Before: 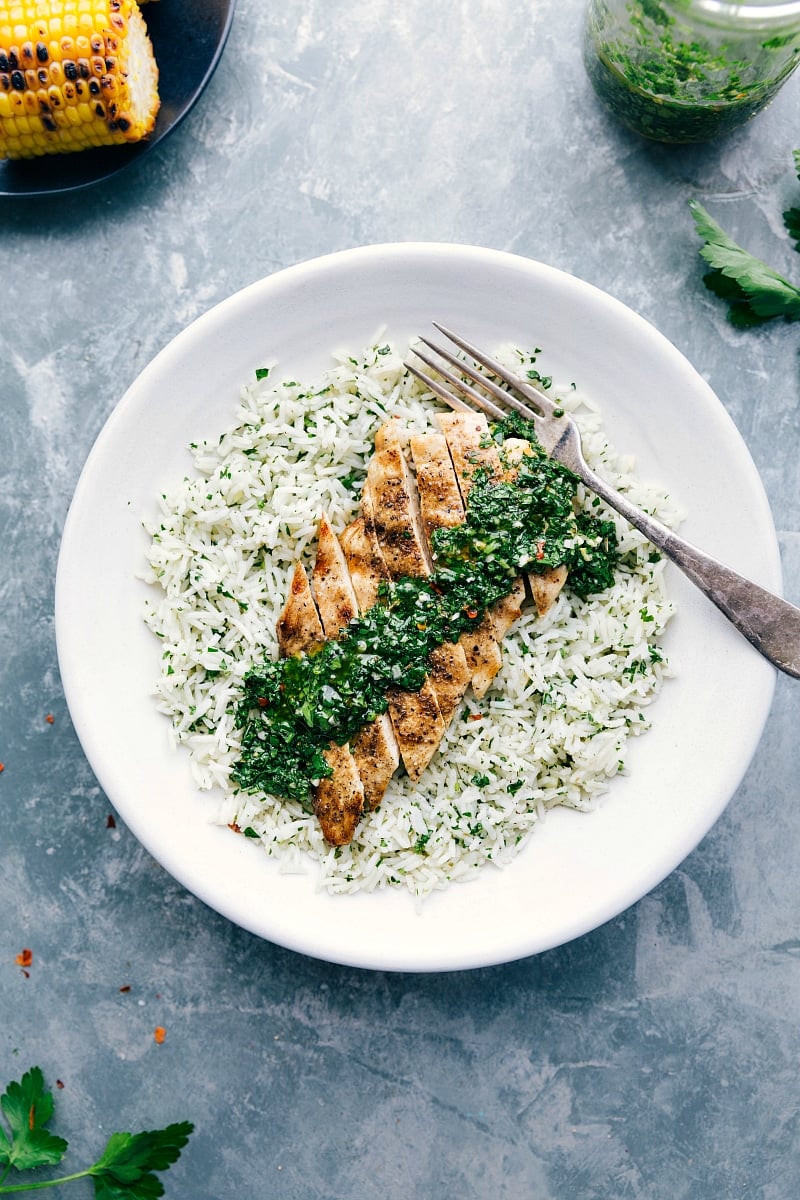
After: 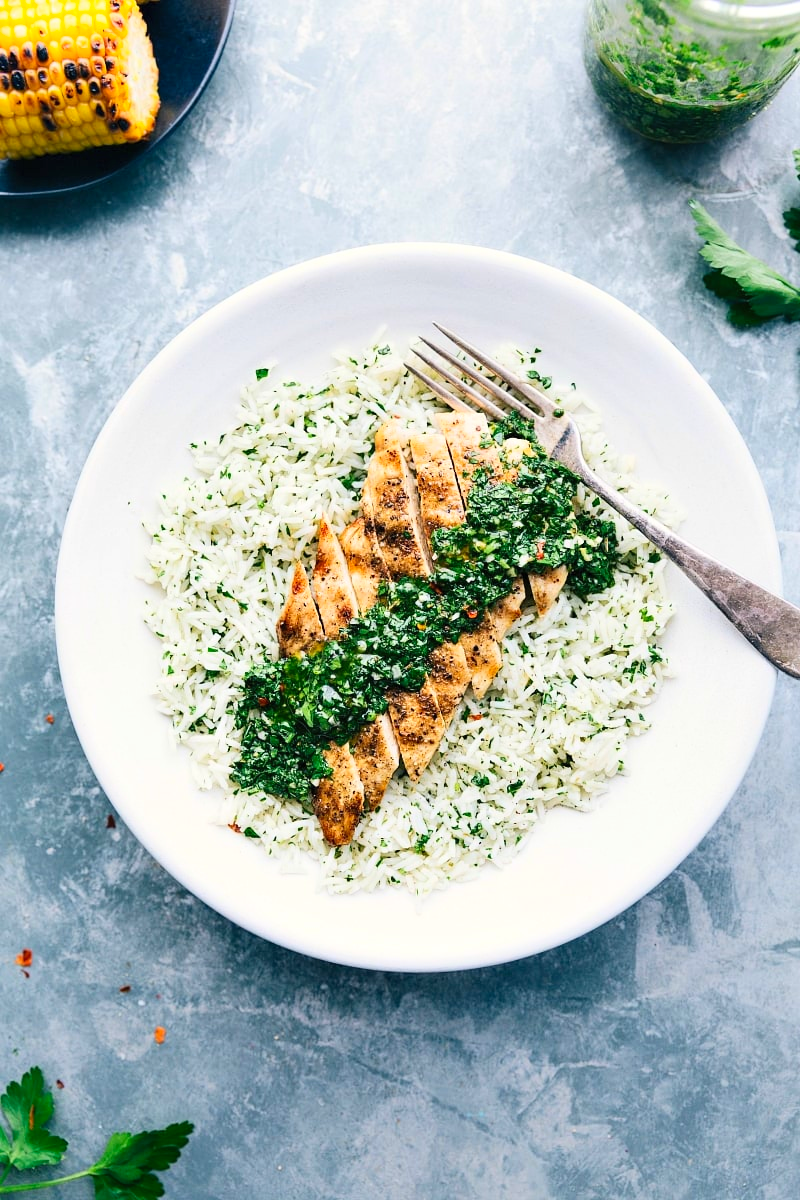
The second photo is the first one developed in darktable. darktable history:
contrast brightness saturation: contrast 0.196, brightness 0.155, saturation 0.224
